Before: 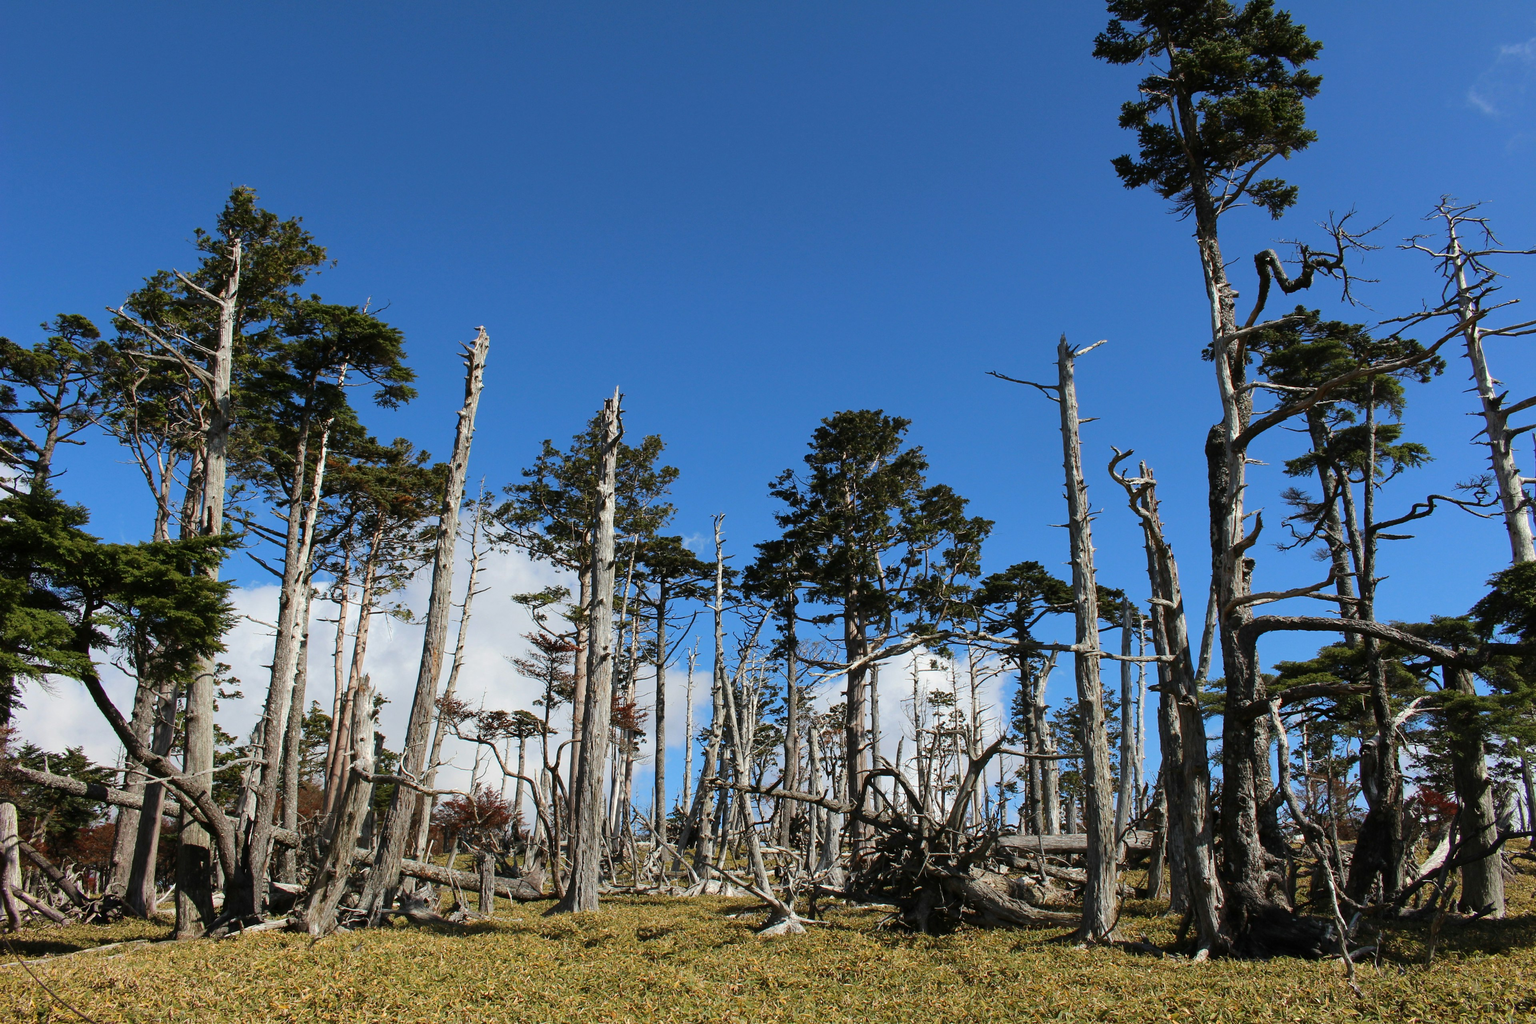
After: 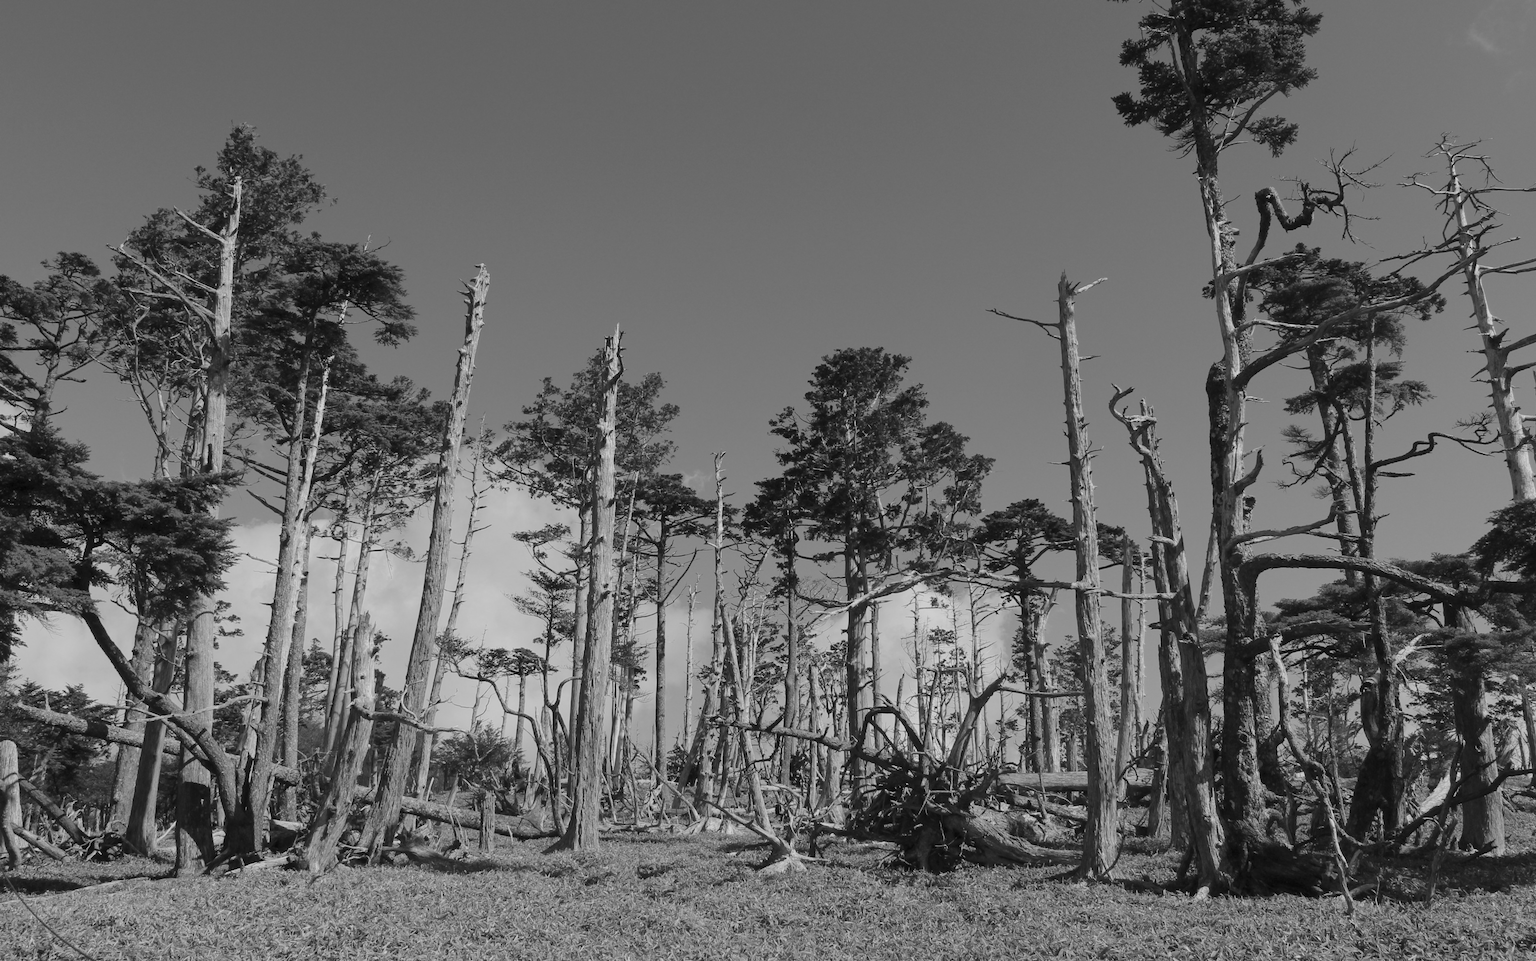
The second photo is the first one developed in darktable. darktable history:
color calibration: output gray [0.714, 0.278, 0, 0], x 0.342, y 0.355, temperature 5150.77 K
crop and rotate: top 6.142%
color balance rgb: power › hue 75.5°, linear chroma grading › shadows 10.183%, linear chroma grading › highlights 8.955%, linear chroma grading › global chroma 15.575%, linear chroma grading › mid-tones 14.686%, perceptual saturation grading › global saturation 0.943%, perceptual saturation grading › highlights -29.469%, perceptual saturation grading › mid-tones 29.498%, perceptual saturation grading › shadows 60.339%, hue shift -2.63°, perceptual brilliance grading › global brilliance 2.893%, perceptual brilliance grading › highlights -3.396%, perceptual brilliance grading › shadows 2.968%, contrast -20.861%
